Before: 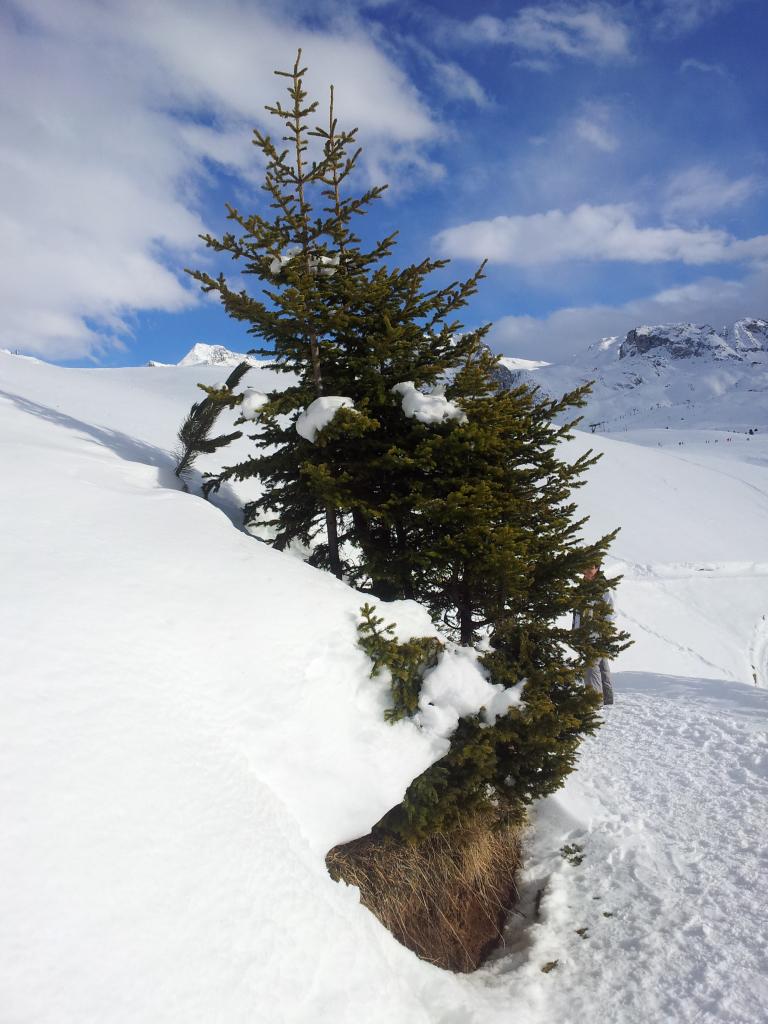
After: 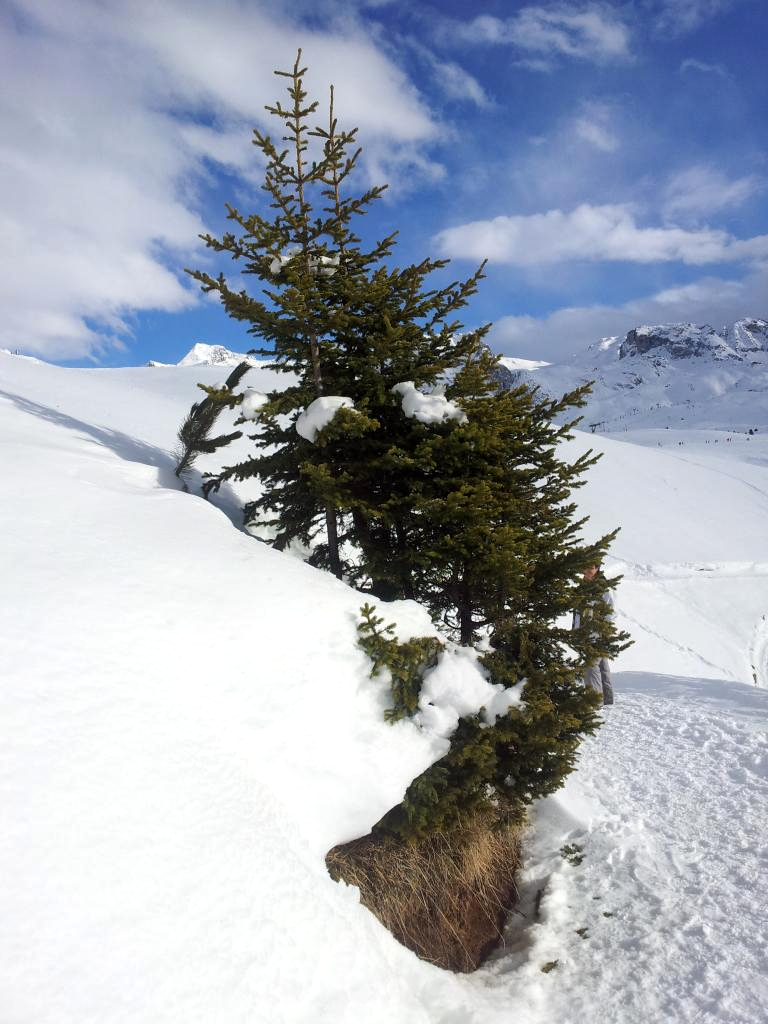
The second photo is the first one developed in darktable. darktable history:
exposure: exposure 0.127 EV, compensate highlight preservation false
local contrast: mode bilateral grid, contrast 20, coarseness 50, detail 120%, midtone range 0.2
